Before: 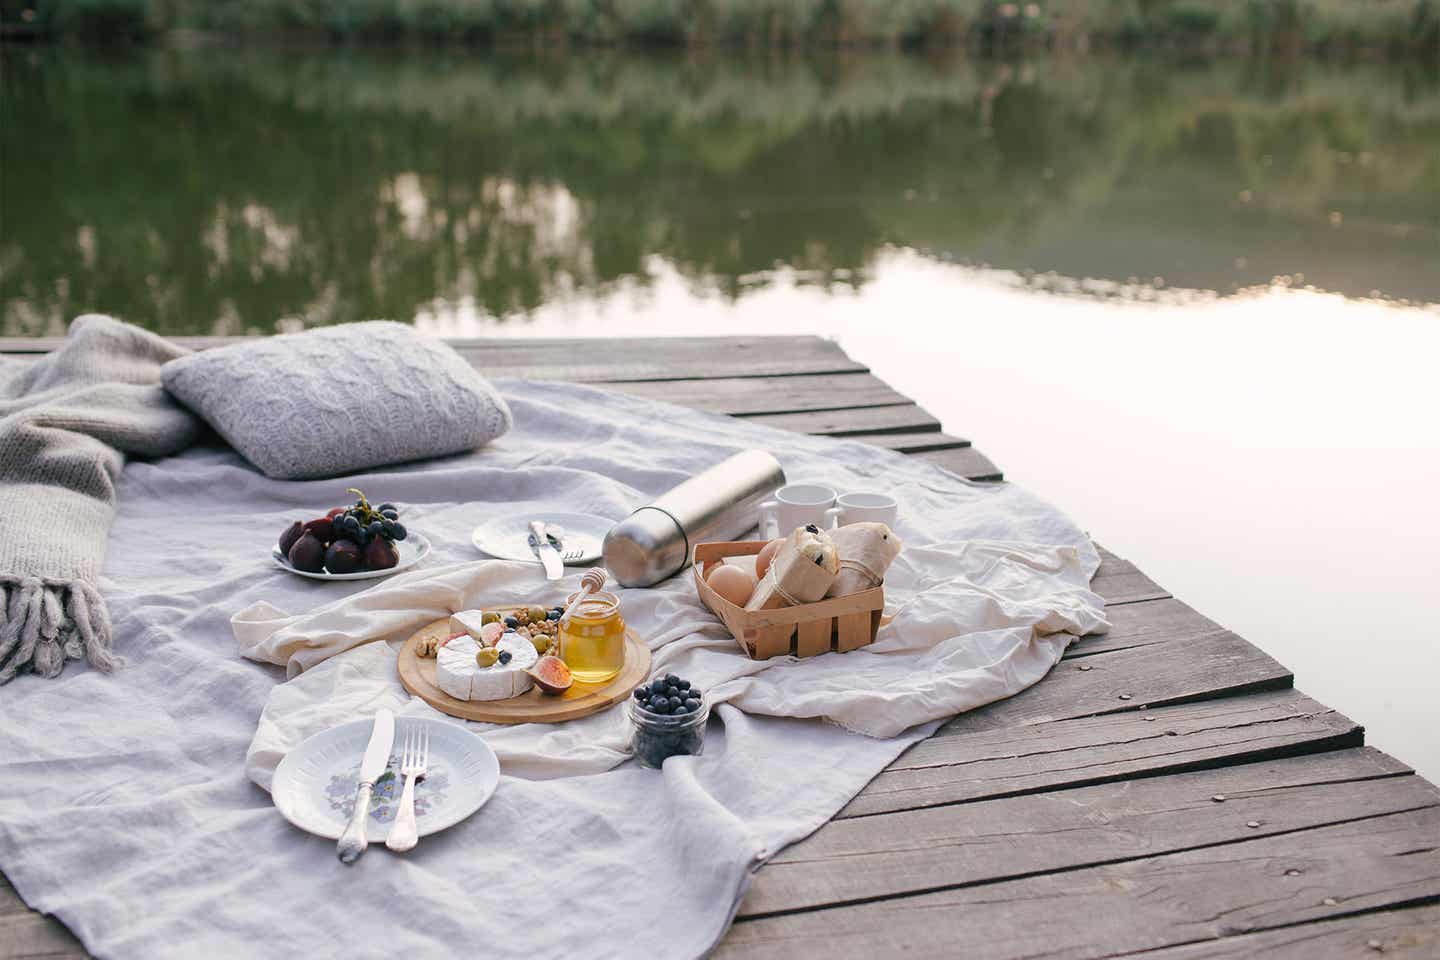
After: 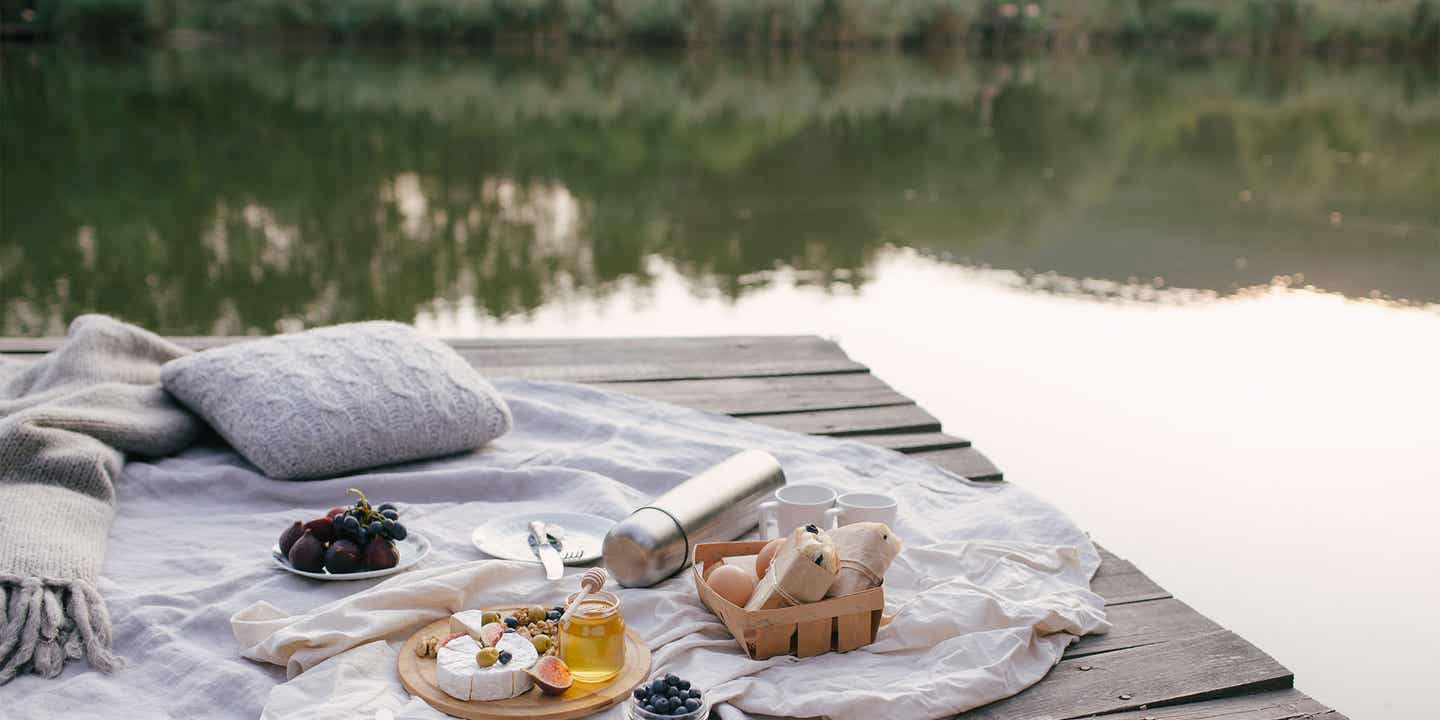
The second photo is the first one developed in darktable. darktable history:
crop: bottom 24.967%
exposure: exposure -0.04 EV, compensate highlight preservation false
